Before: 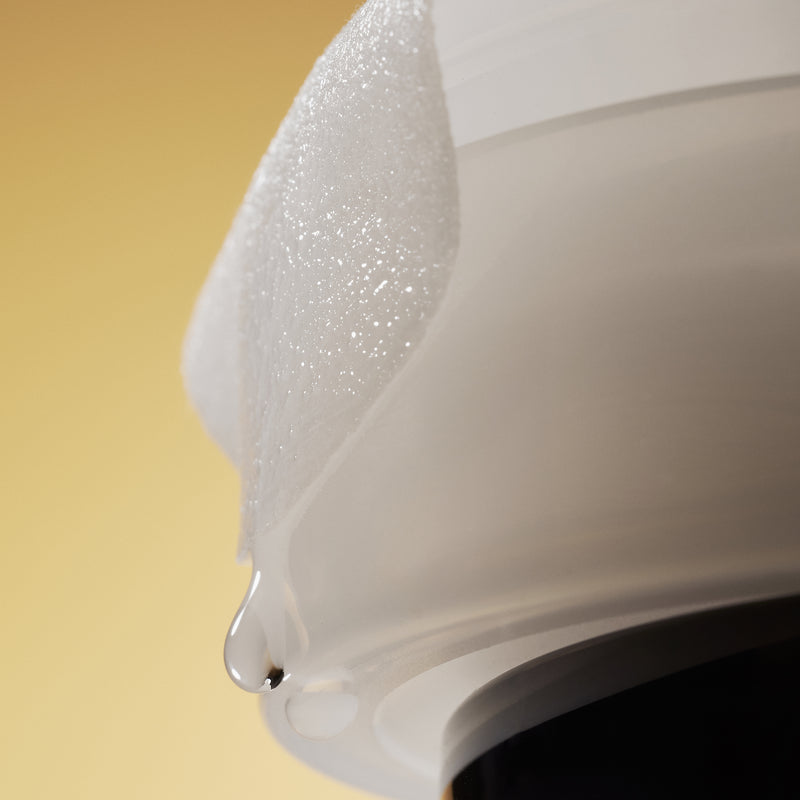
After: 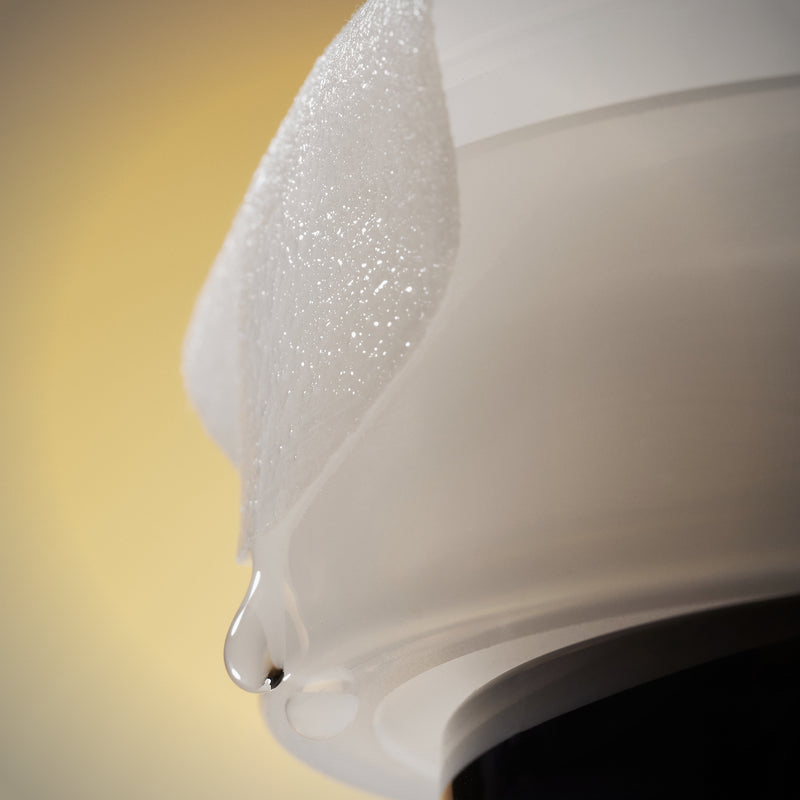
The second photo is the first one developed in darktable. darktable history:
vignetting: fall-off start 86.79%, automatic ratio true, unbound false
